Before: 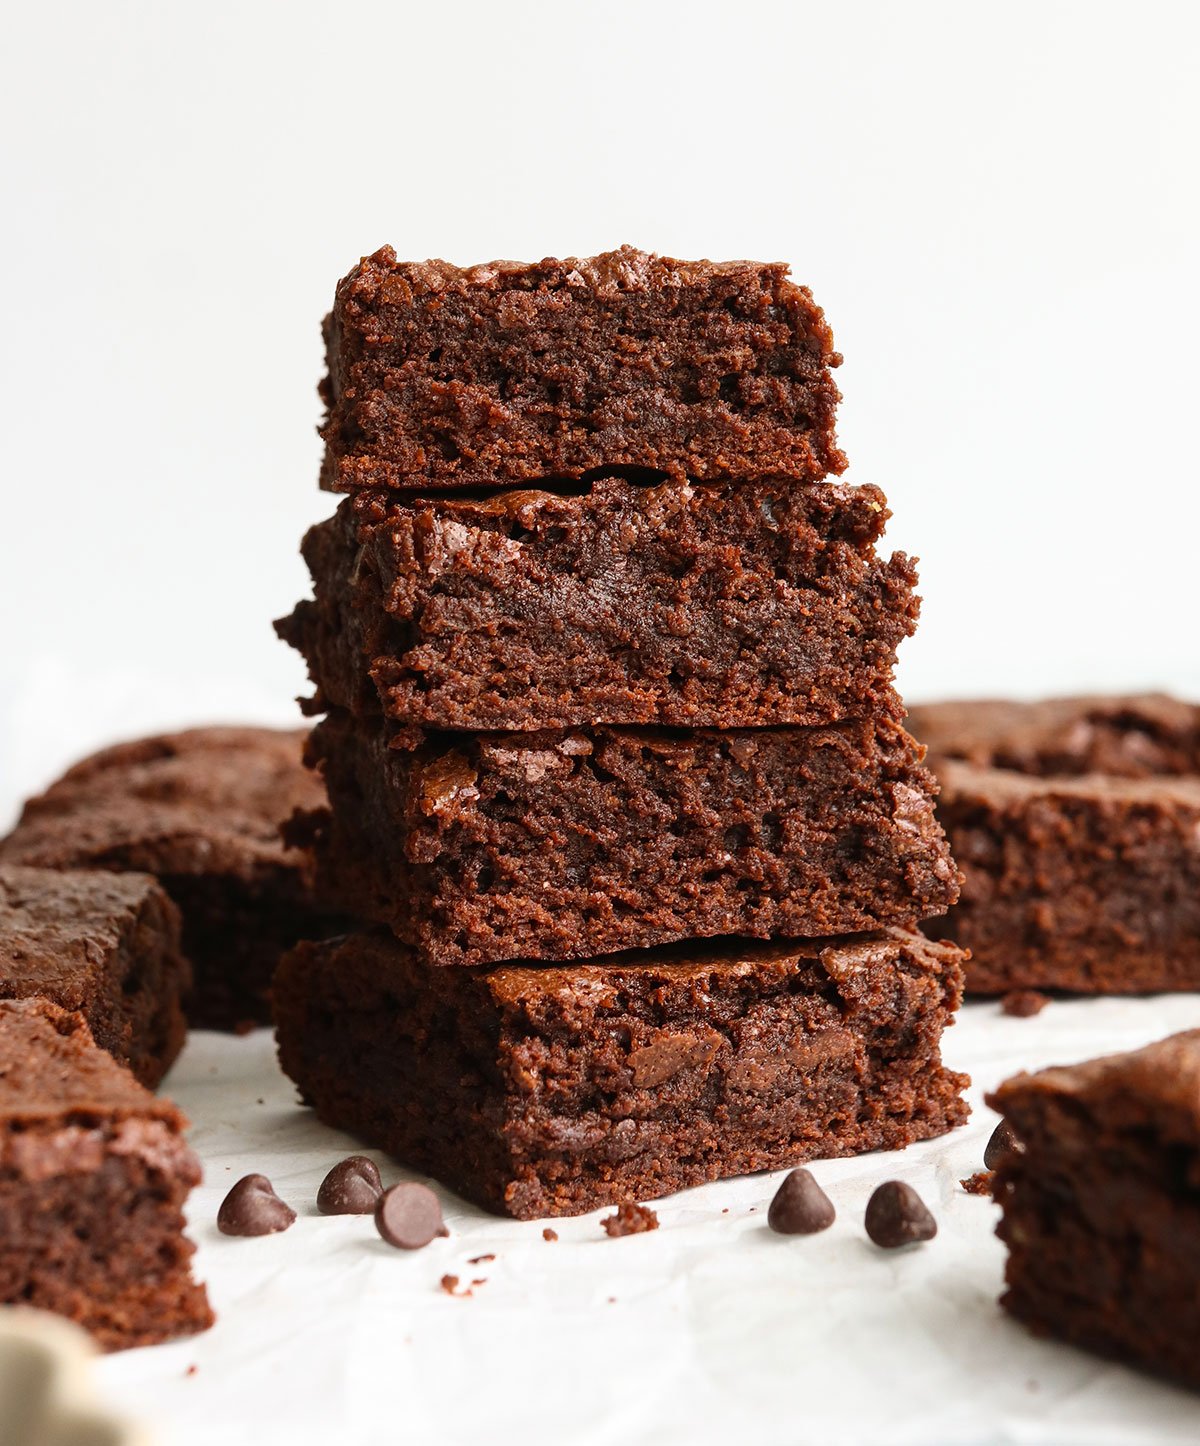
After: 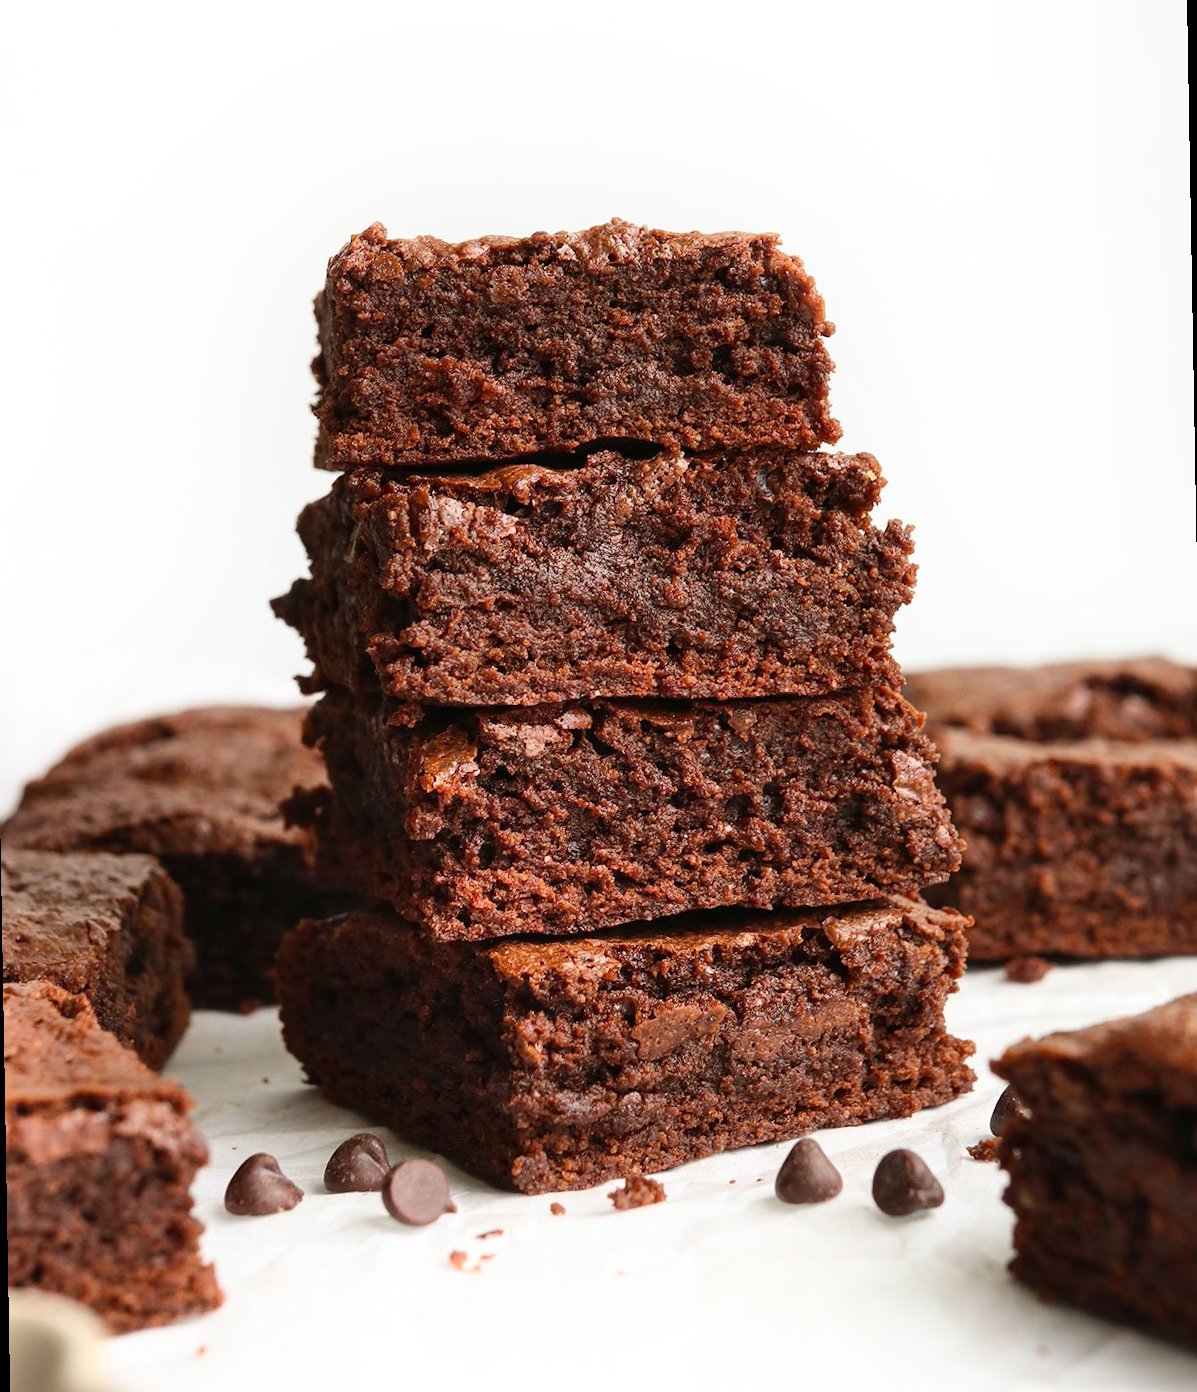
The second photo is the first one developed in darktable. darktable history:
rotate and perspective: rotation -1°, crop left 0.011, crop right 0.989, crop top 0.025, crop bottom 0.975
shadows and highlights: highlights 70.7, soften with gaussian
